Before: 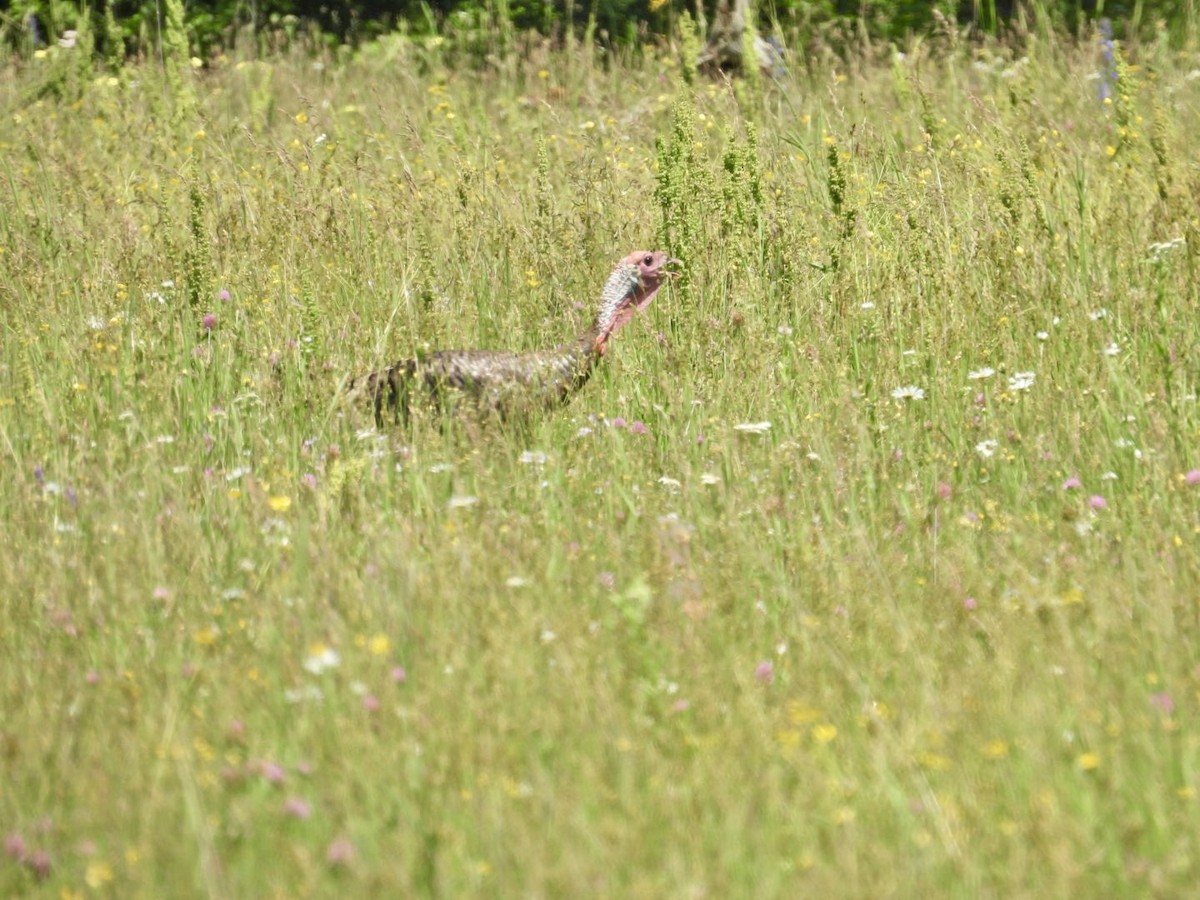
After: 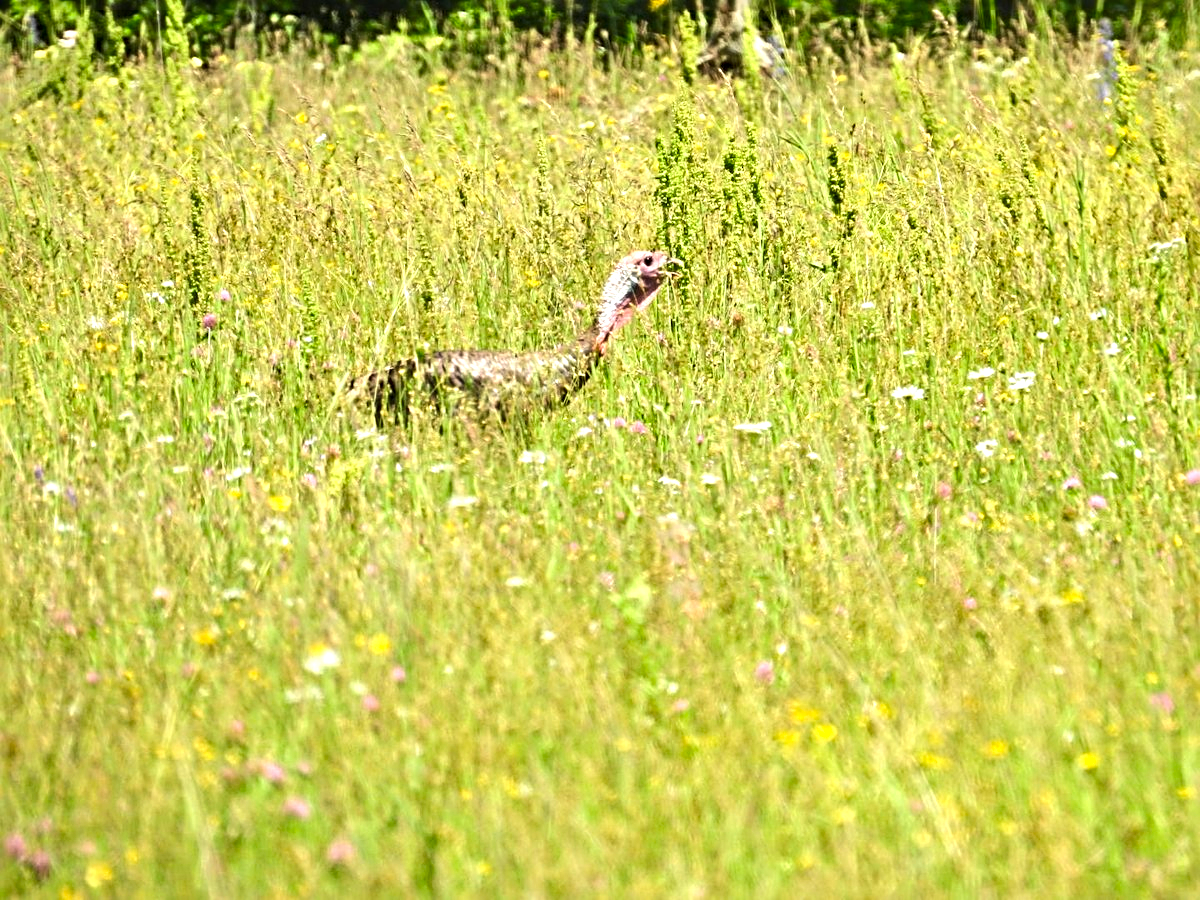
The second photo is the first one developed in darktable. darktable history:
color zones: curves: ch1 [(0.25, 0.61) (0.75, 0.248)]
sharpen: radius 3.997
tone equalizer: -8 EV -0.733 EV, -7 EV -0.677 EV, -6 EV -0.586 EV, -5 EV -0.371 EV, -3 EV 0.399 EV, -2 EV 0.6 EV, -1 EV 0.684 EV, +0 EV 0.761 EV, edges refinement/feathering 500, mask exposure compensation -1.57 EV, preserve details no
